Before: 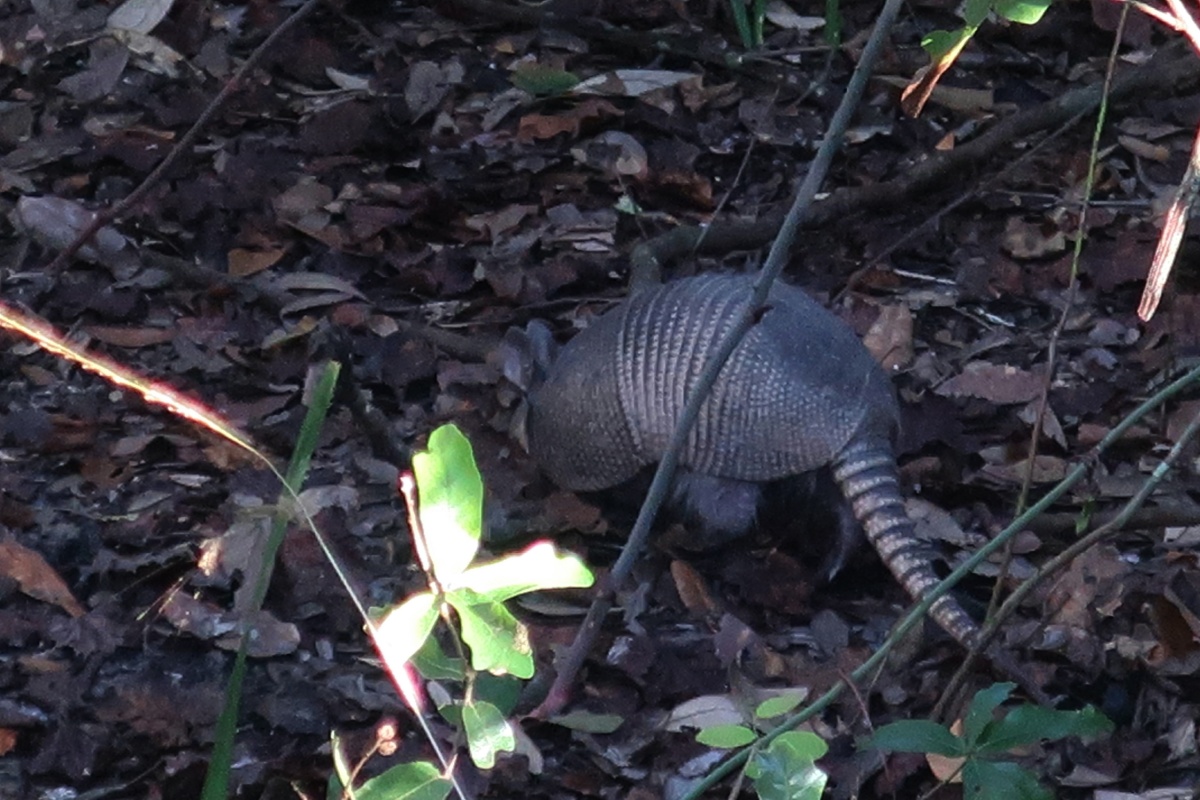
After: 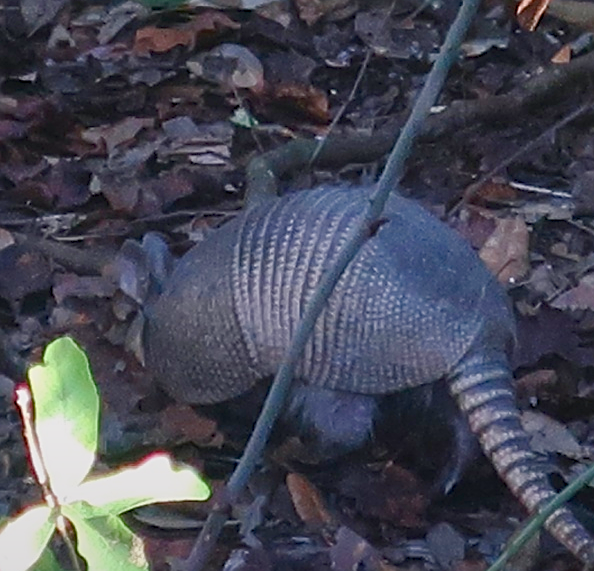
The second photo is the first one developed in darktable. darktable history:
exposure: black level correction 0, exposure 0.5 EV, compensate exposure bias true, compensate highlight preservation false
crop: left 32.075%, top 10.976%, right 18.355%, bottom 17.596%
color balance rgb: shadows lift › chroma 1%, shadows lift › hue 113°, highlights gain › chroma 0.2%, highlights gain › hue 333°, perceptual saturation grading › global saturation 20%, perceptual saturation grading › highlights -50%, perceptual saturation grading › shadows 25%, contrast -20%
sharpen: on, module defaults
graduated density: rotation -180°, offset 24.95
